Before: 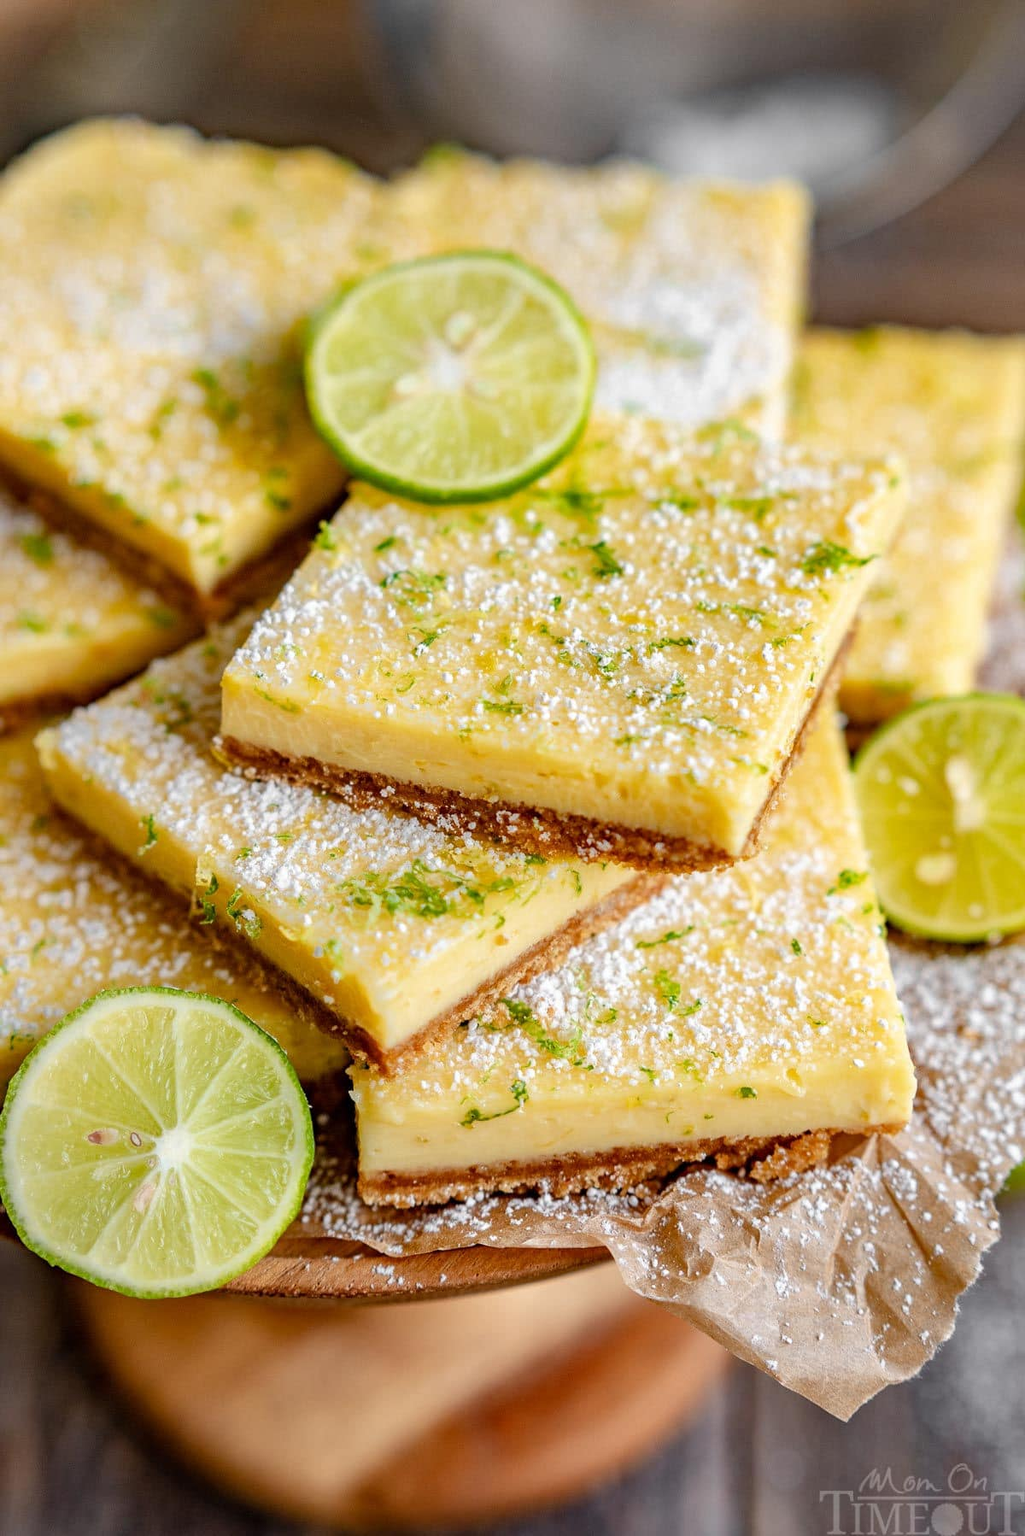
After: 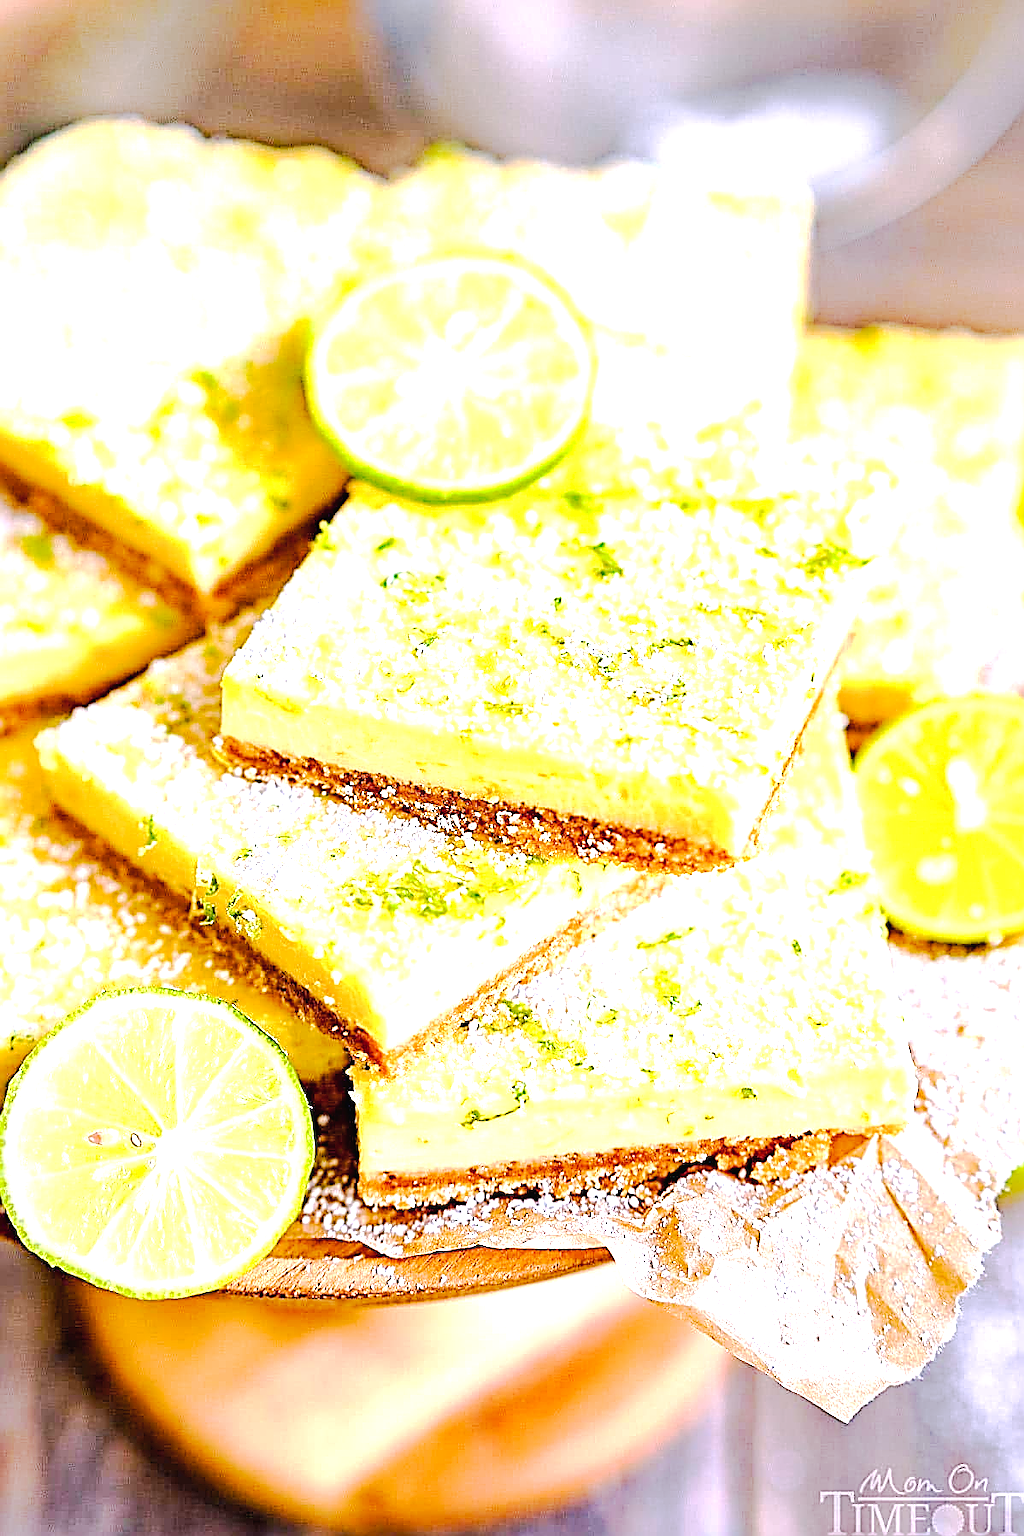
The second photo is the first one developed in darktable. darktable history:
sharpen: amount 1.843
color balance rgb: highlights gain › chroma 2.015%, highlights gain › hue 293.02°, perceptual saturation grading › global saturation 0.936%, perceptual brilliance grading › mid-tones 10.839%, perceptual brilliance grading › shadows 15.207%, global vibrance 32.982%
color zones: curves: ch1 [(0.077, 0.436) (0.25, 0.5) (0.75, 0.5)]
exposure: black level correction 0.001, exposure 1.644 EV, compensate highlight preservation false
color calibration: illuminant as shot in camera, x 0.358, y 0.373, temperature 4628.91 K
tone curve: curves: ch0 [(0, 0.019) (0.066, 0.054) (0.184, 0.184) (0.369, 0.417) (0.501, 0.586) (0.617, 0.71) (0.743, 0.787) (0.997, 0.997)]; ch1 [(0, 0) (0.187, 0.156) (0.388, 0.372) (0.437, 0.428) (0.474, 0.472) (0.499, 0.5) (0.521, 0.514) (0.548, 0.567) (0.6, 0.629) (0.82, 0.831) (1, 1)]; ch2 [(0, 0) (0.234, 0.227) (0.352, 0.372) (0.459, 0.484) (0.5, 0.505) (0.518, 0.516) (0.529, 0.541) (0.56, 0.594) (0.607, 0.644) (0.74, 0.771) (0.858, 0.873) (0.999, 0.994)], preserve colors none
